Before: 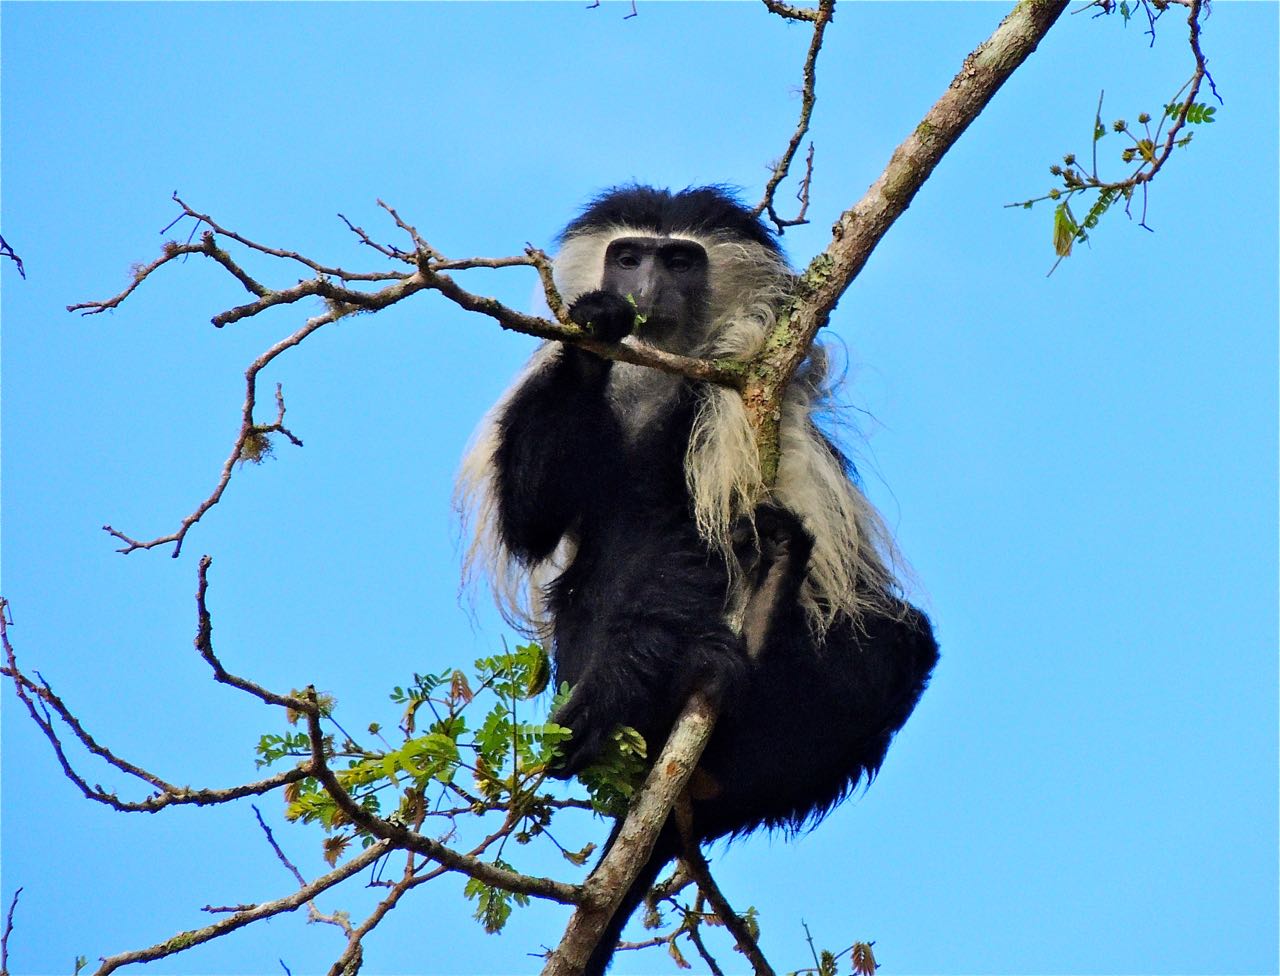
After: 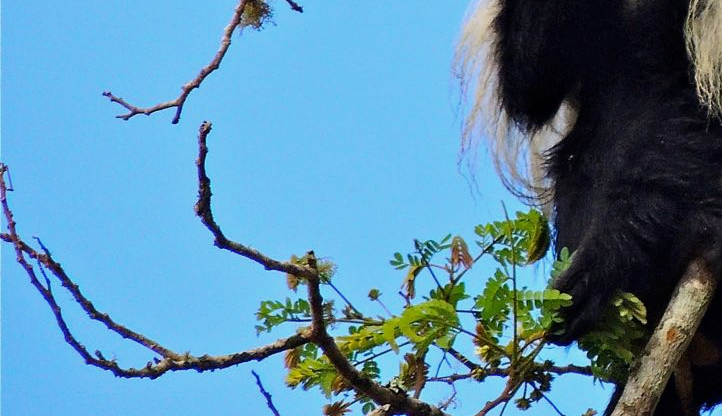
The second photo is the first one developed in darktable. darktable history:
exposure: exposure -0.151 EV, compensate highlight preservation false
tone equalizer: on, module defaults
crop: top 44.483%, right 43.593%, bottom 12.892%
